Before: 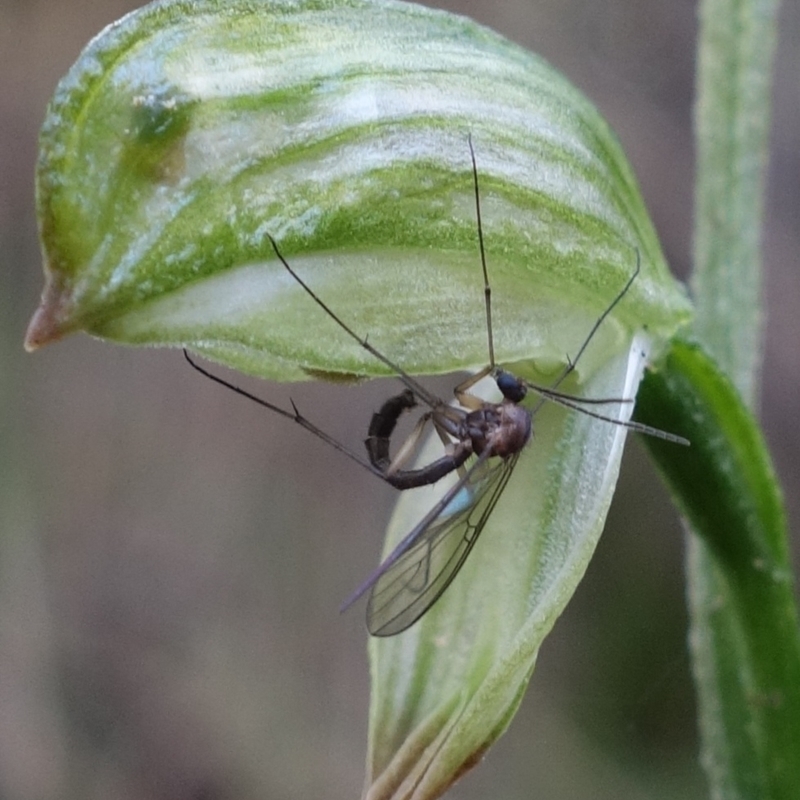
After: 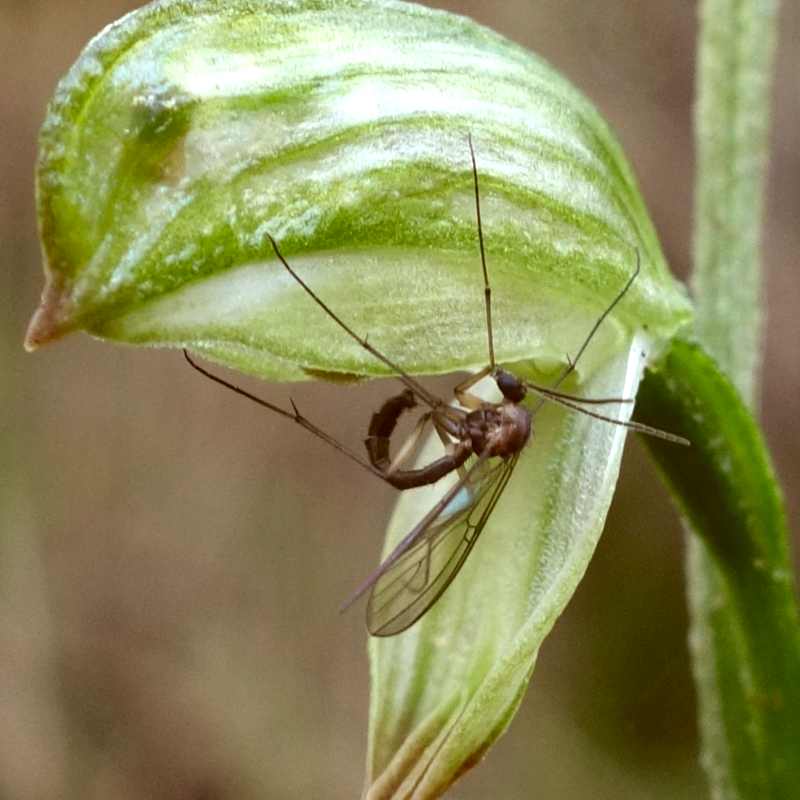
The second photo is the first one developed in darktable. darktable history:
color correction: highlights a* -5.3, highlights b* 9.8, shadows a* 9.8, shadows b* 24.26
exposure: exposure 0.6 EV, compensate highlight preservation false
contrast brightness saturation: brightness -0.09
